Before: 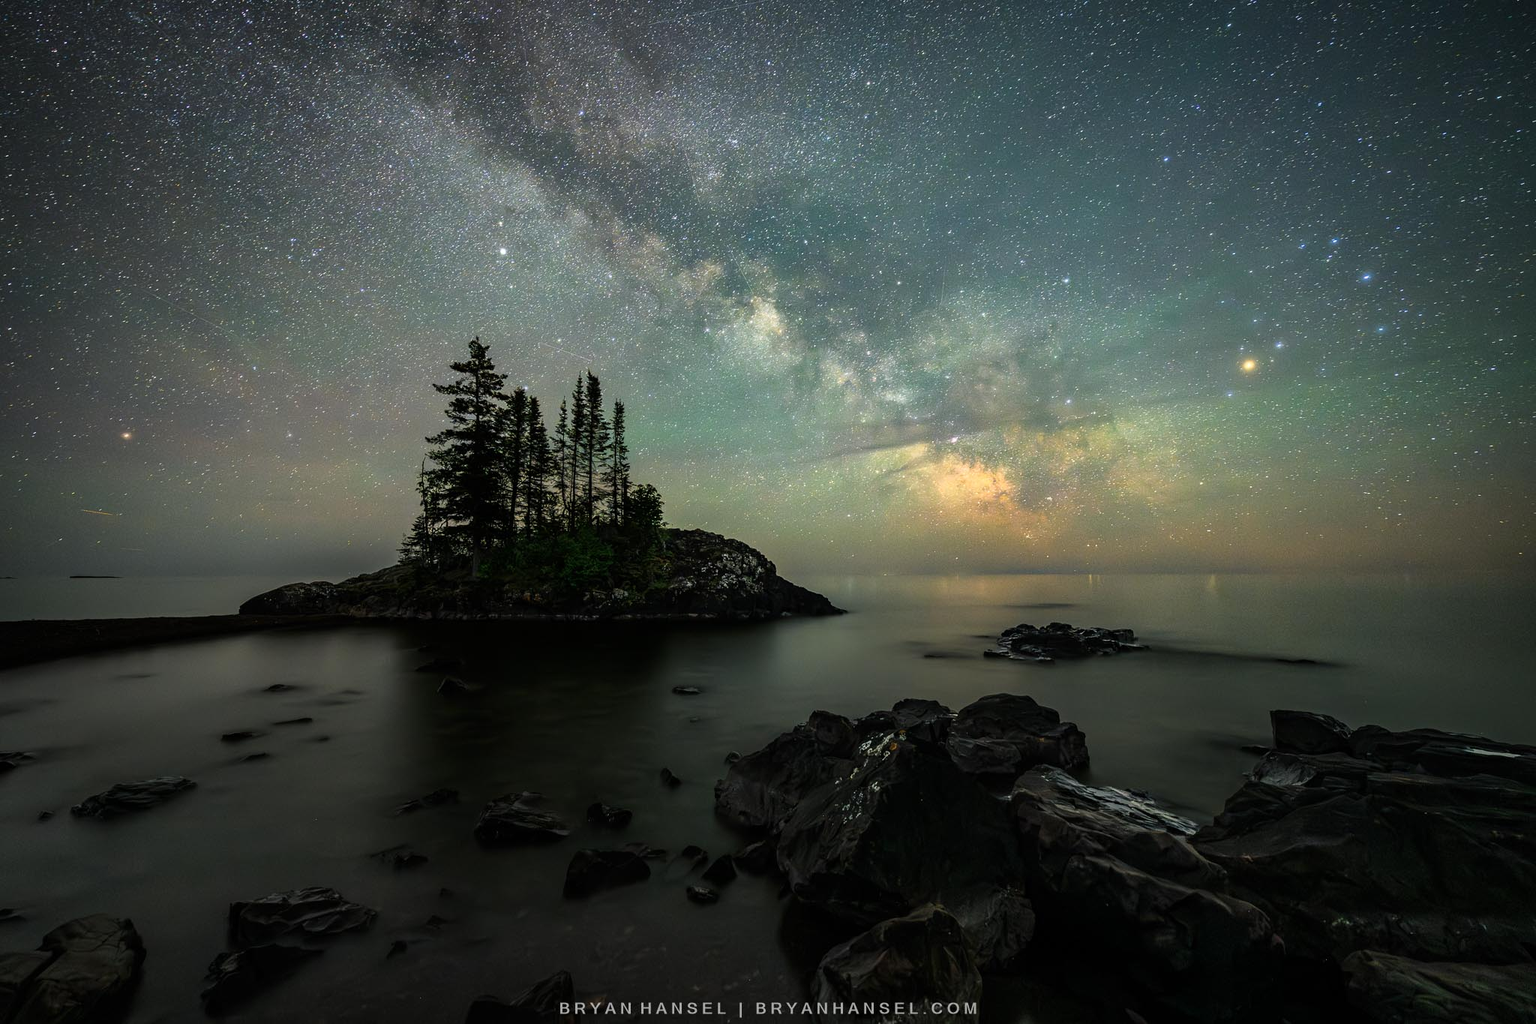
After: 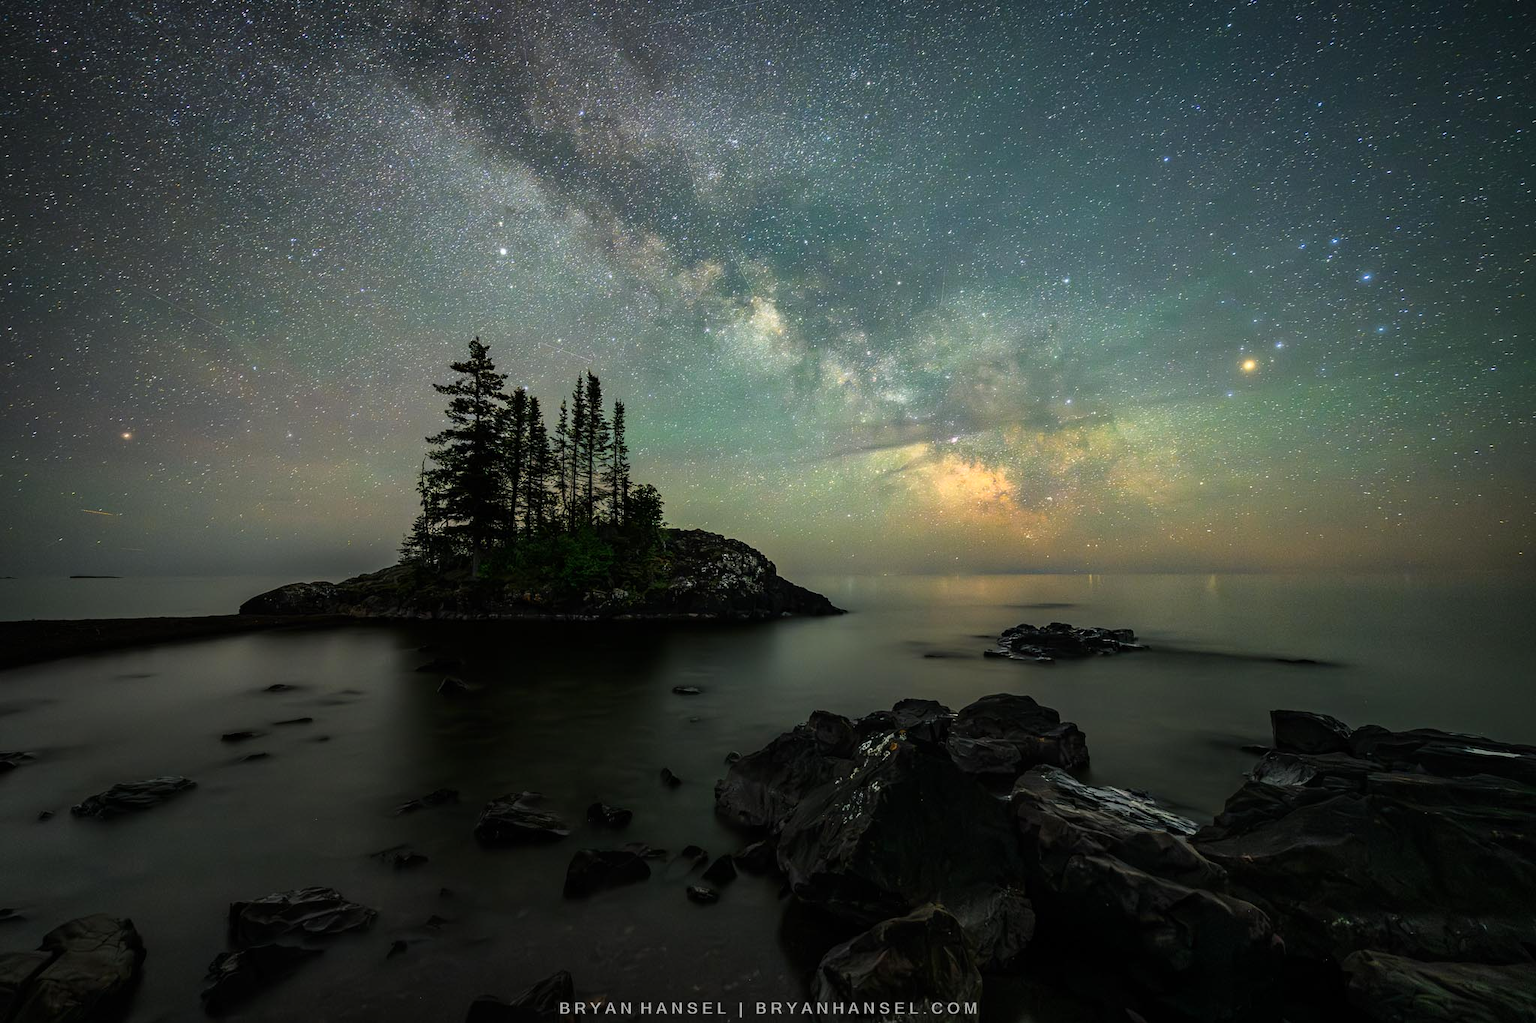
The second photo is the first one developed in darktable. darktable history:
contrast brightness saturation: contrast 0.04, saturation 0.07
